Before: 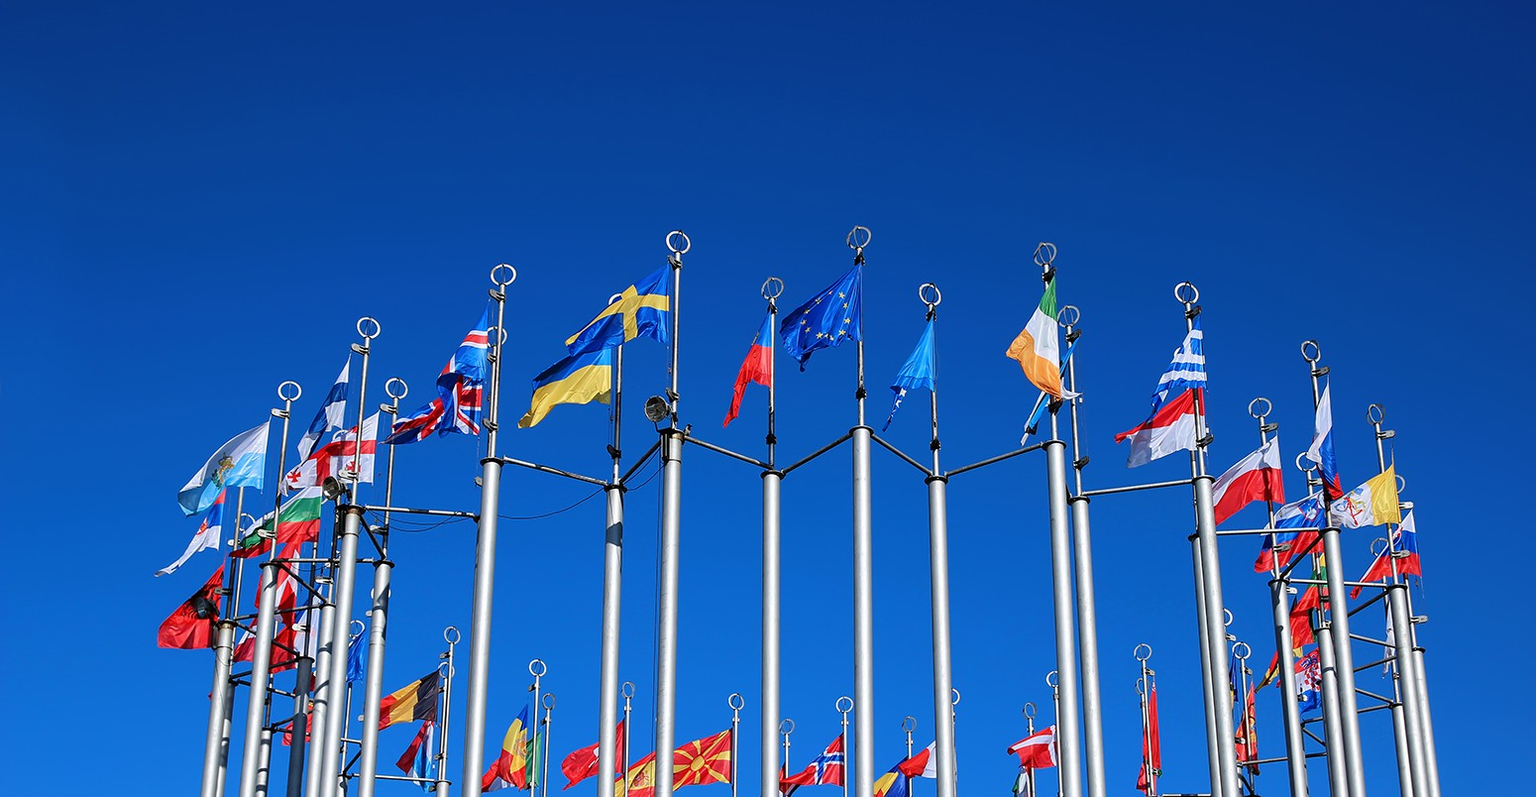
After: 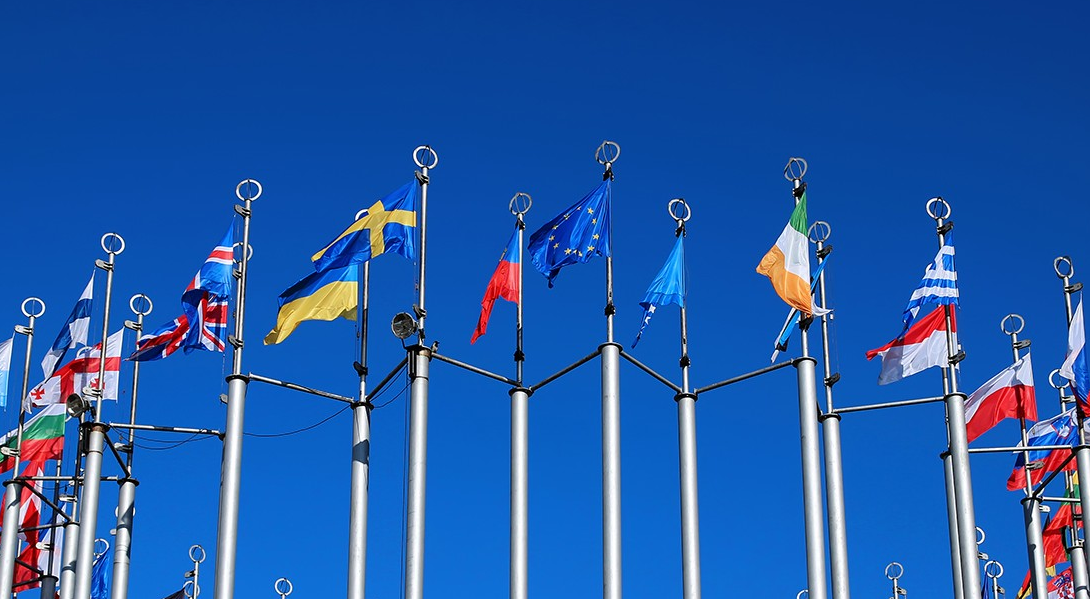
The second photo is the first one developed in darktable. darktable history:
exposure: compensate highlight preservation false
crop and rotate: left 16.727%, top 10.824%, right 12.919%, bottom 14.579%
